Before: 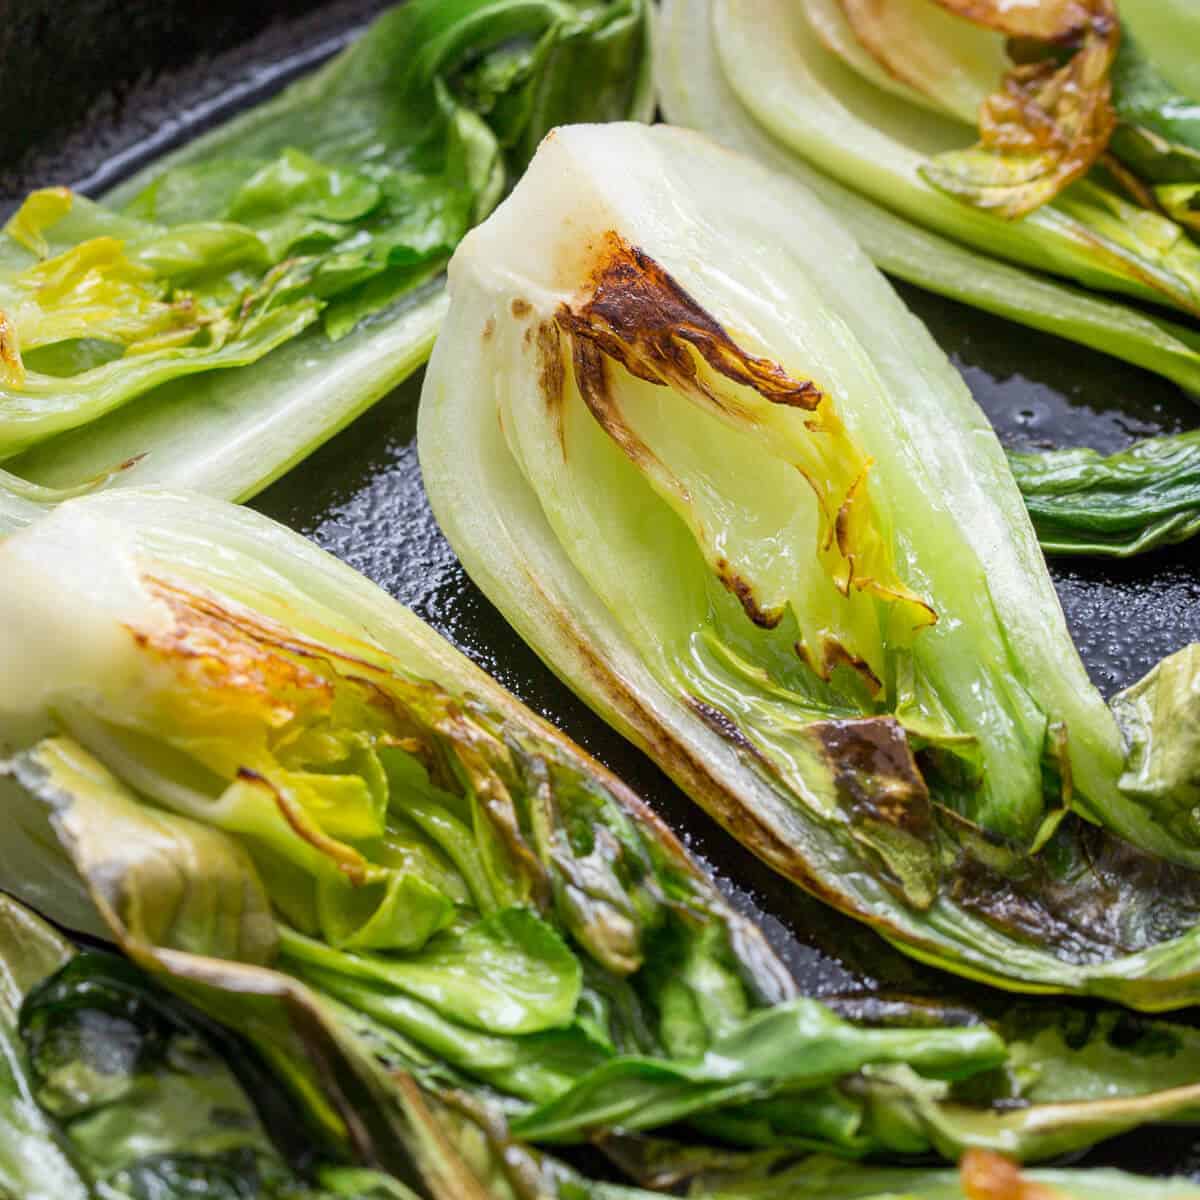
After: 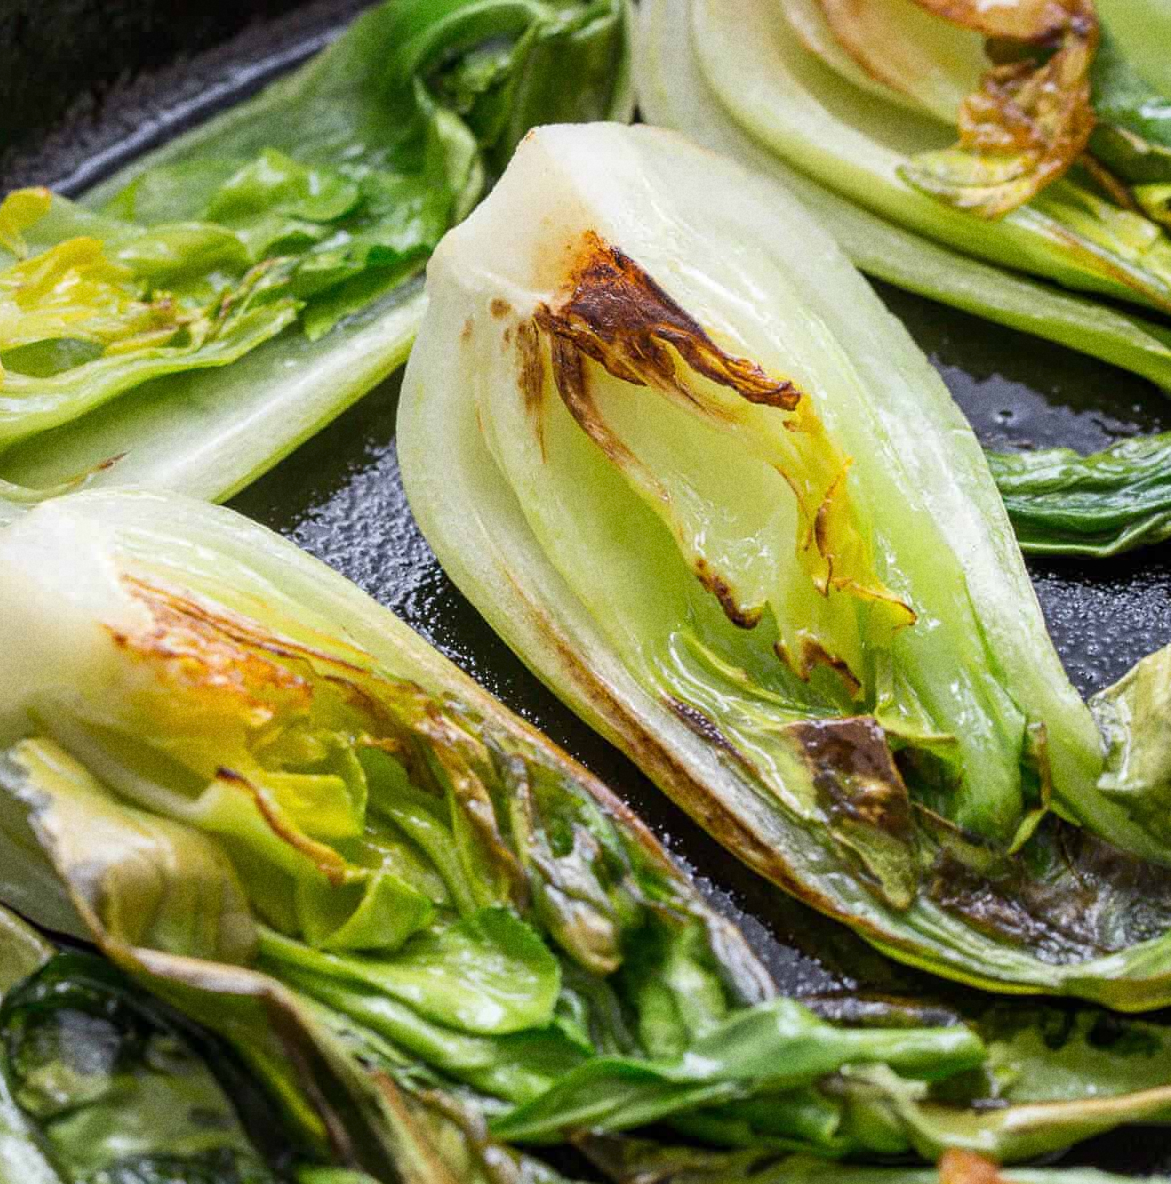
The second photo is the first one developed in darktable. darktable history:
crop and rotate: left 1.774%, right 0.633%, bottom 1.28%
grain: coarseness 22.88 ISO
